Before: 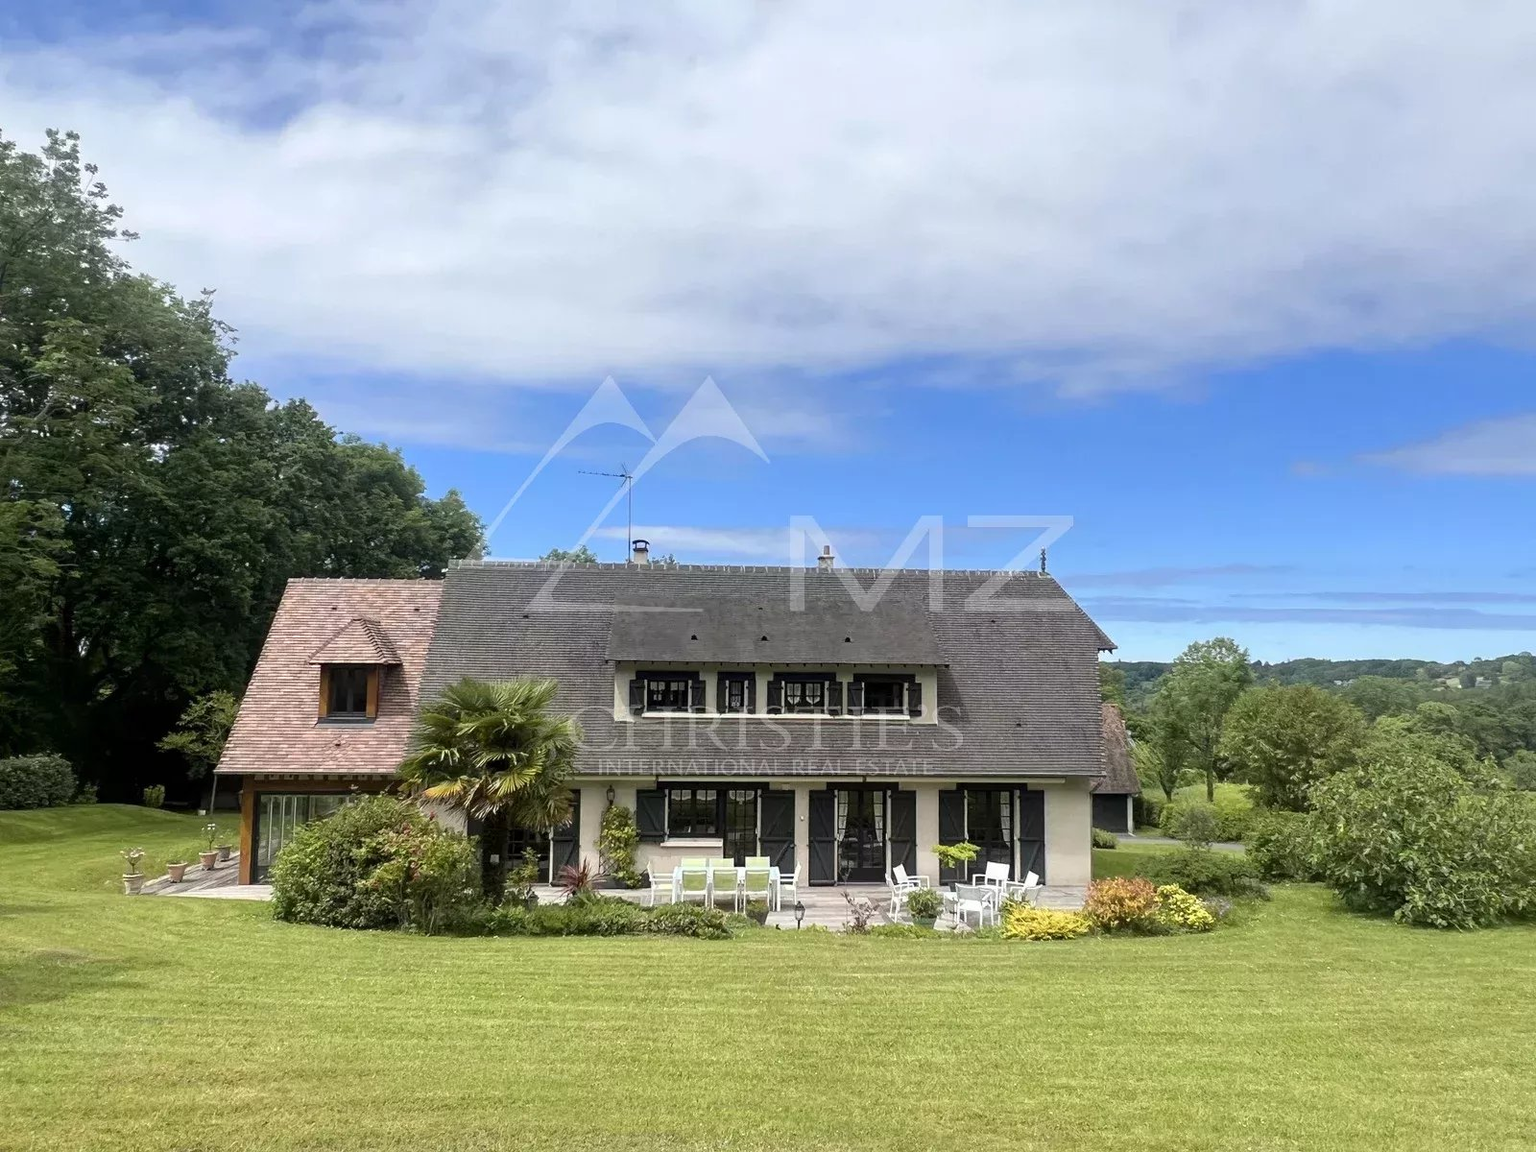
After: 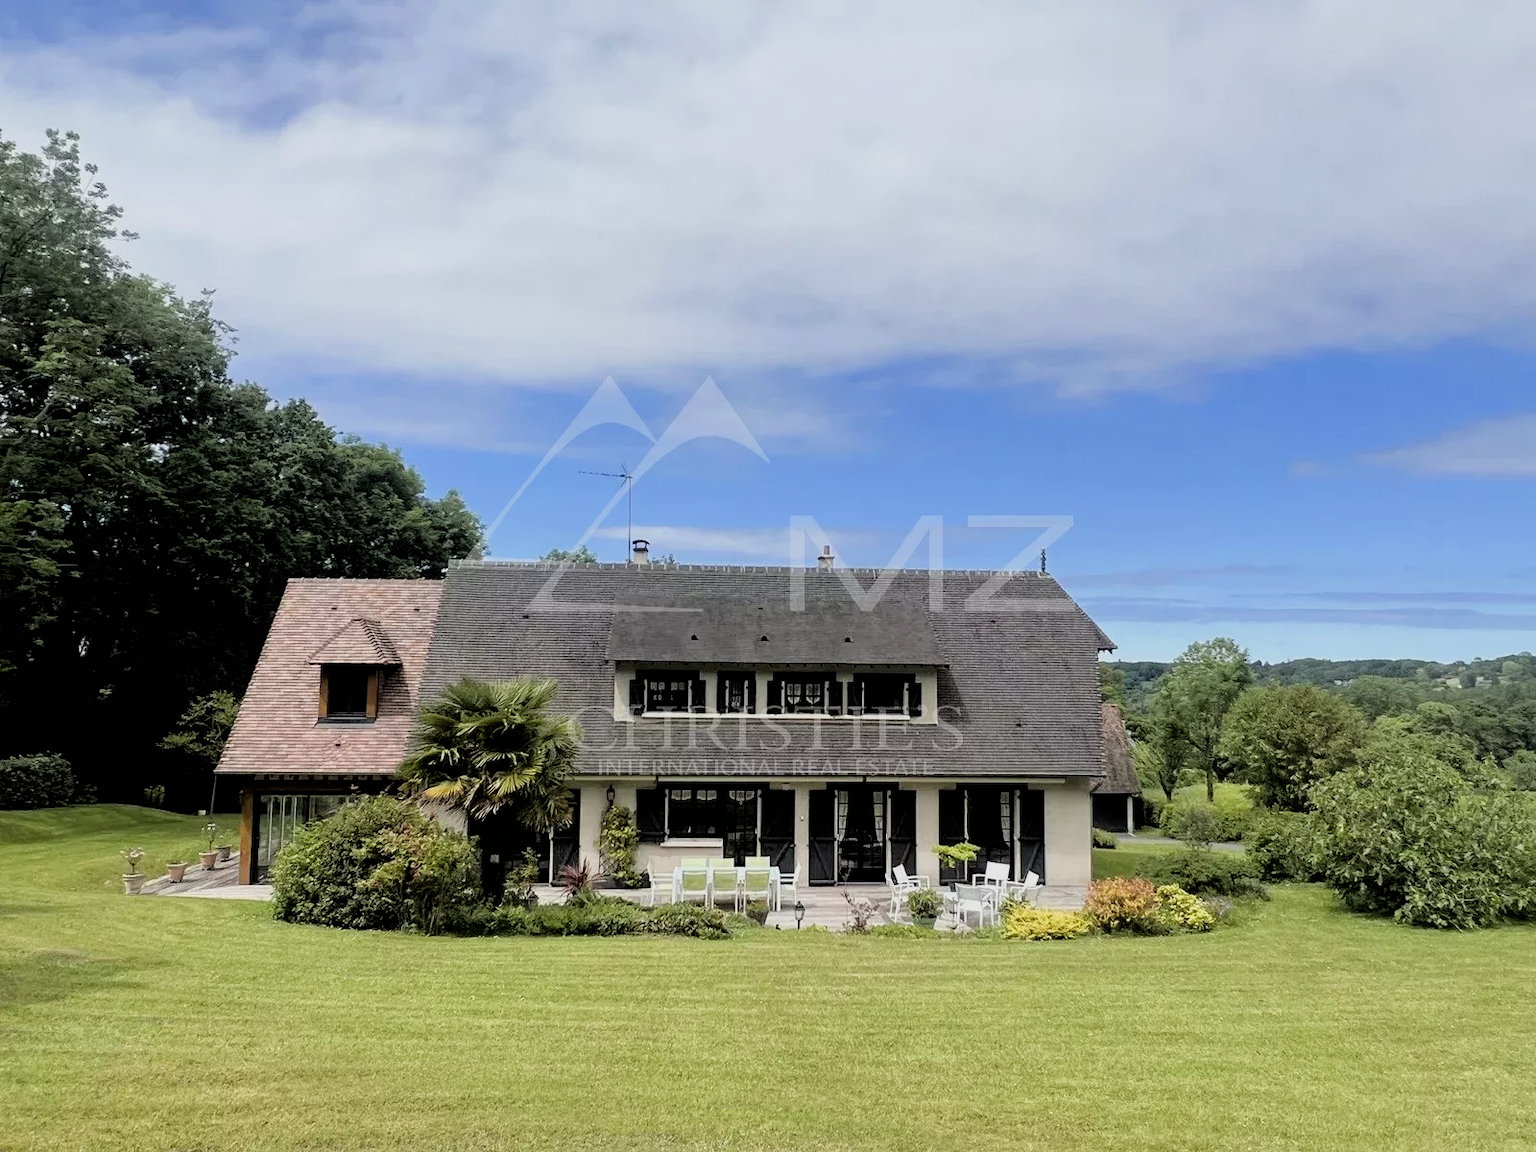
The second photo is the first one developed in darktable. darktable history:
filmic rgb: black relative exposure -3.85 EV, white relative exposure 3.48 EV, hardness 2.65, contrast 1.103
